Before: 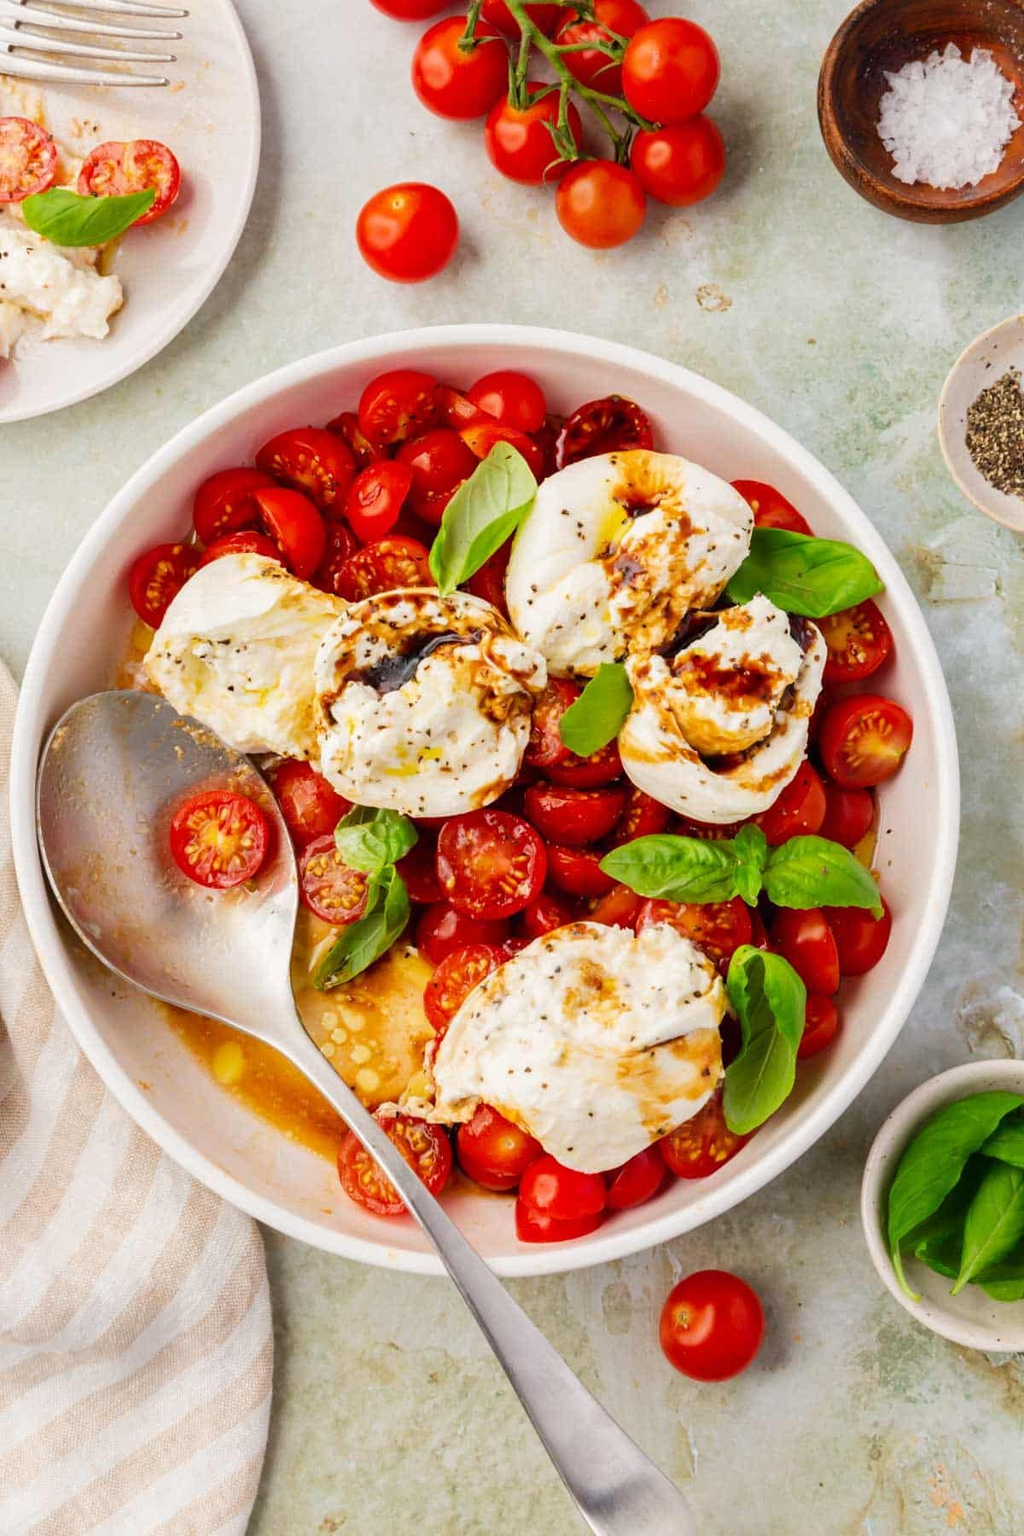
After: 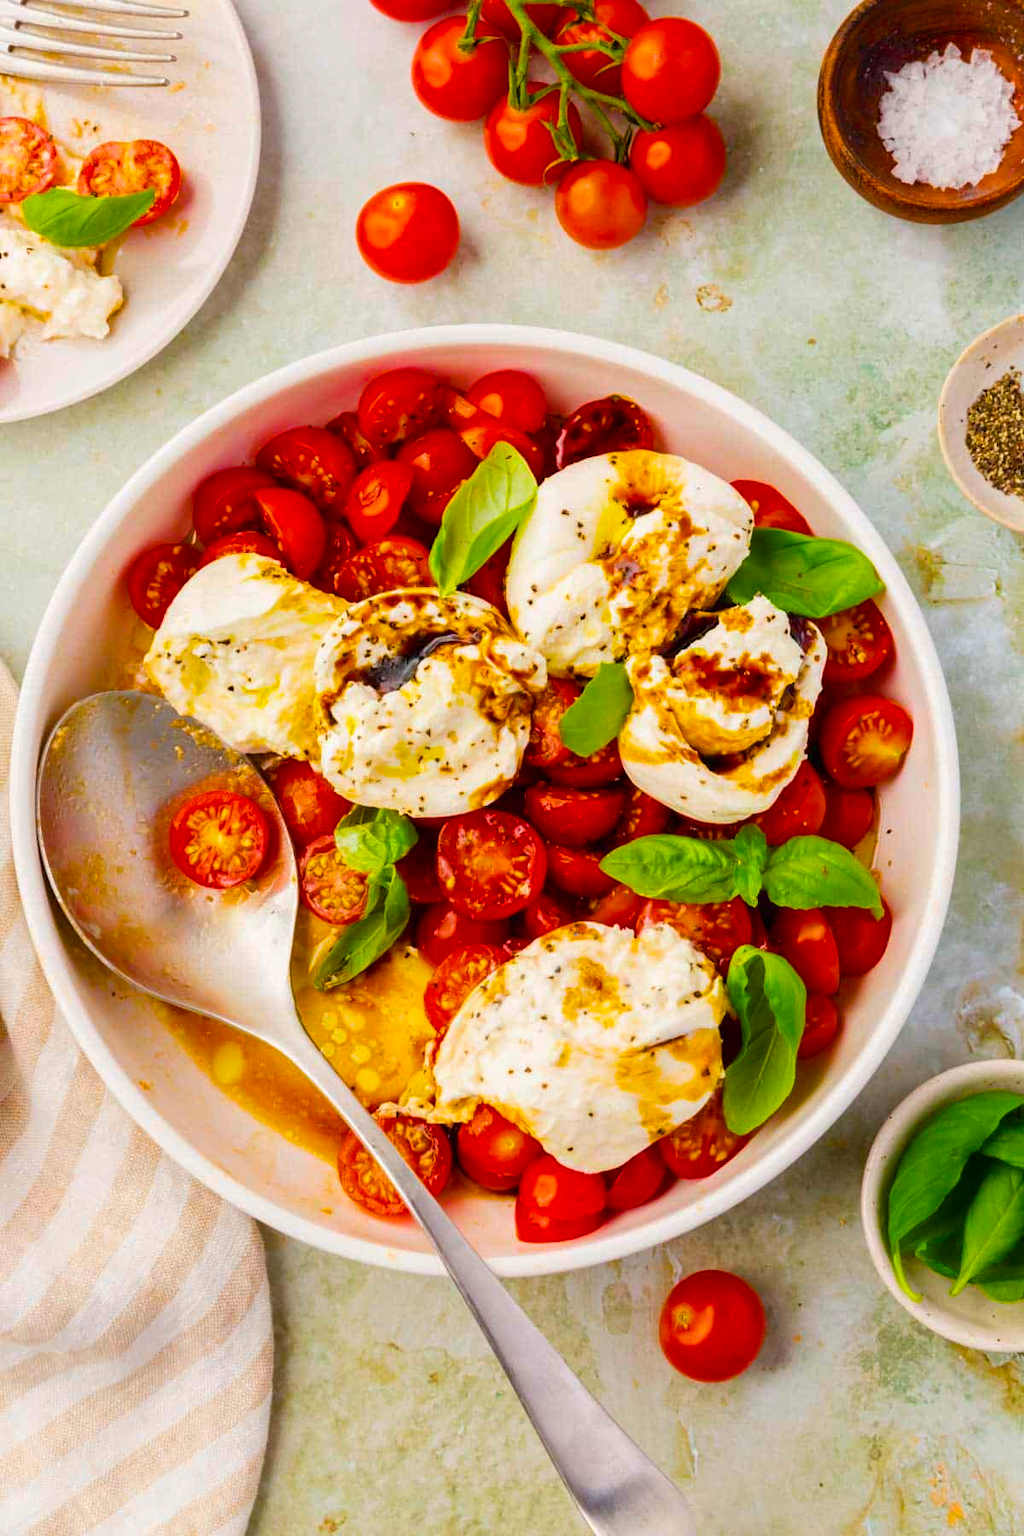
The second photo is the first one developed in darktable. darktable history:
color balance rgb: linear chroma grading › global chroma 41.748%, perceptual saturation grading › global saturation 19.346%
